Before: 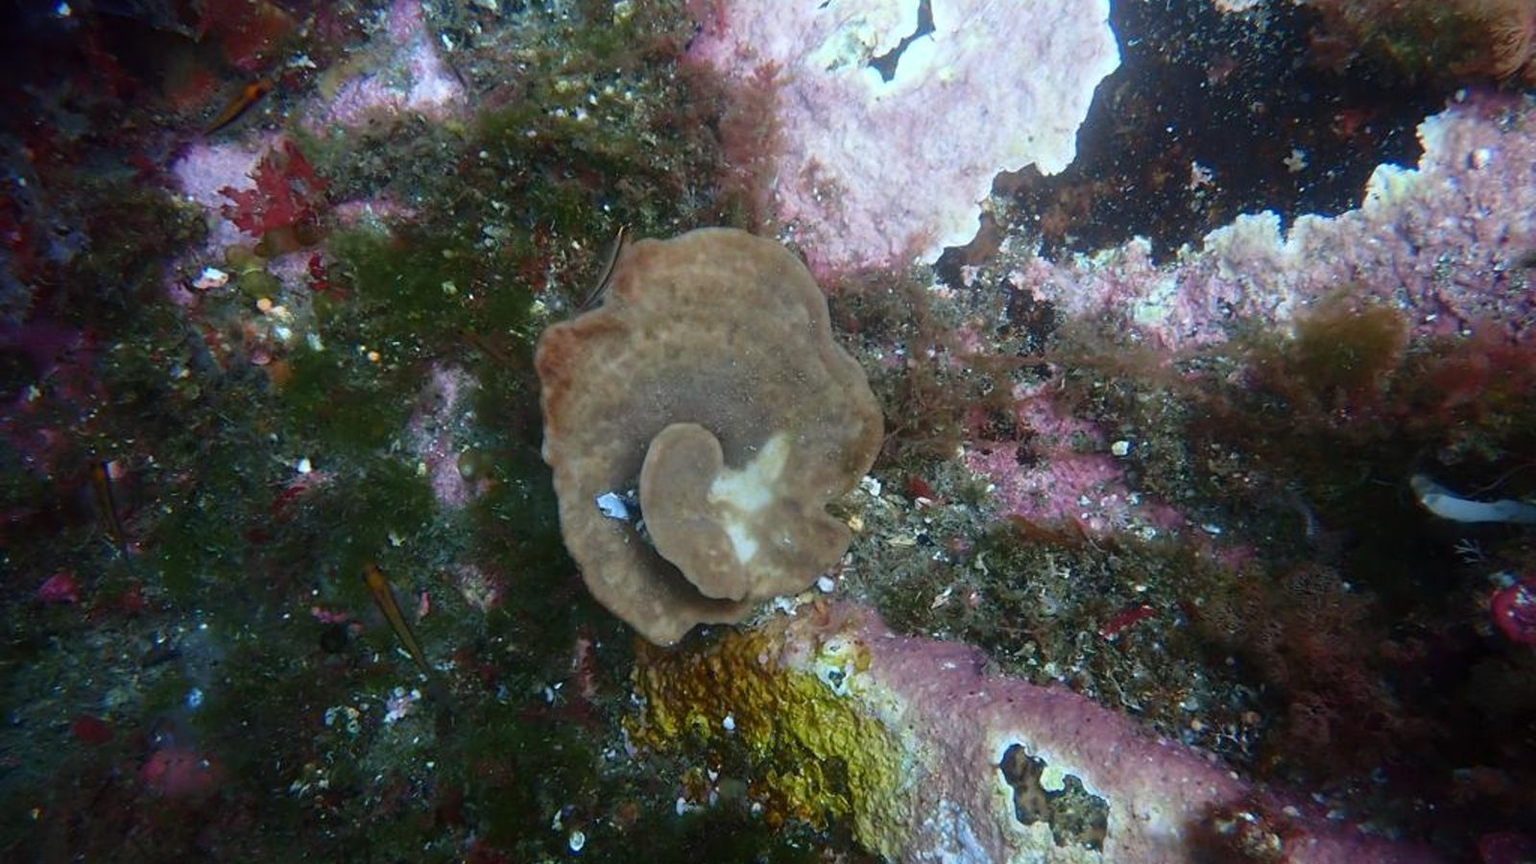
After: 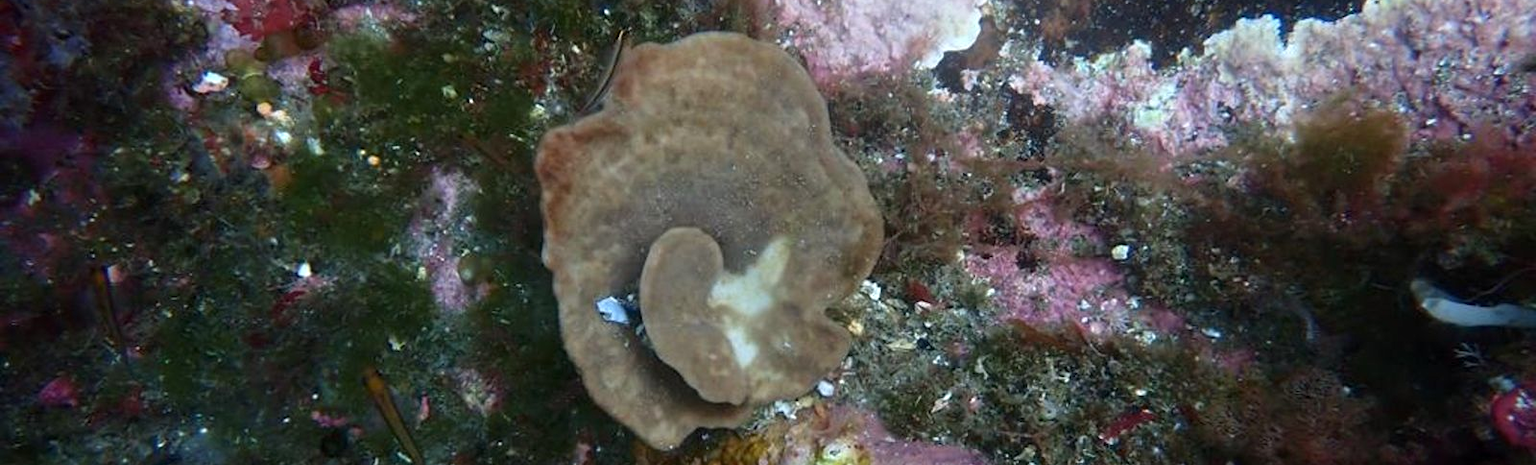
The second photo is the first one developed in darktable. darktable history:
crop and rotate: top 22.723%, bottom 23.33%
contrast equalizer: y [[0.526, 0.53, 0.532, 0.532, 0.53, 0.525], [0.5 ×6], [0.5 ×6], [0 ×6], [0 ×6]]
